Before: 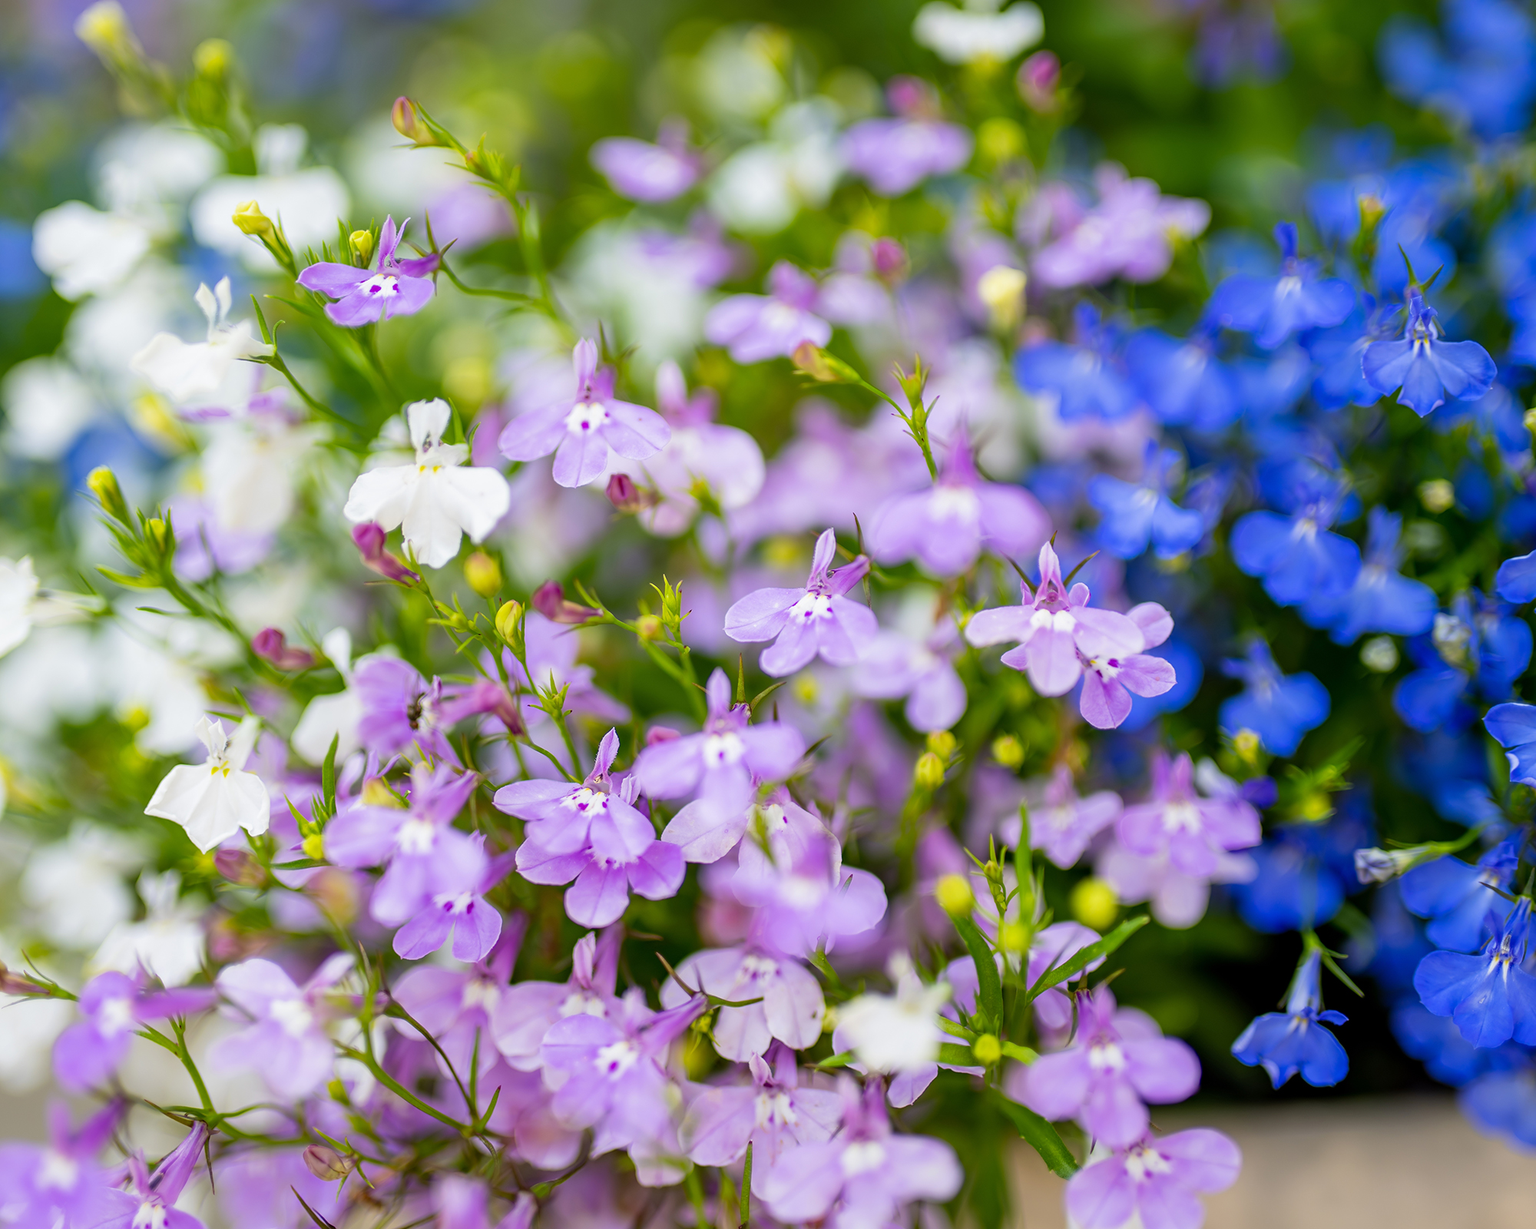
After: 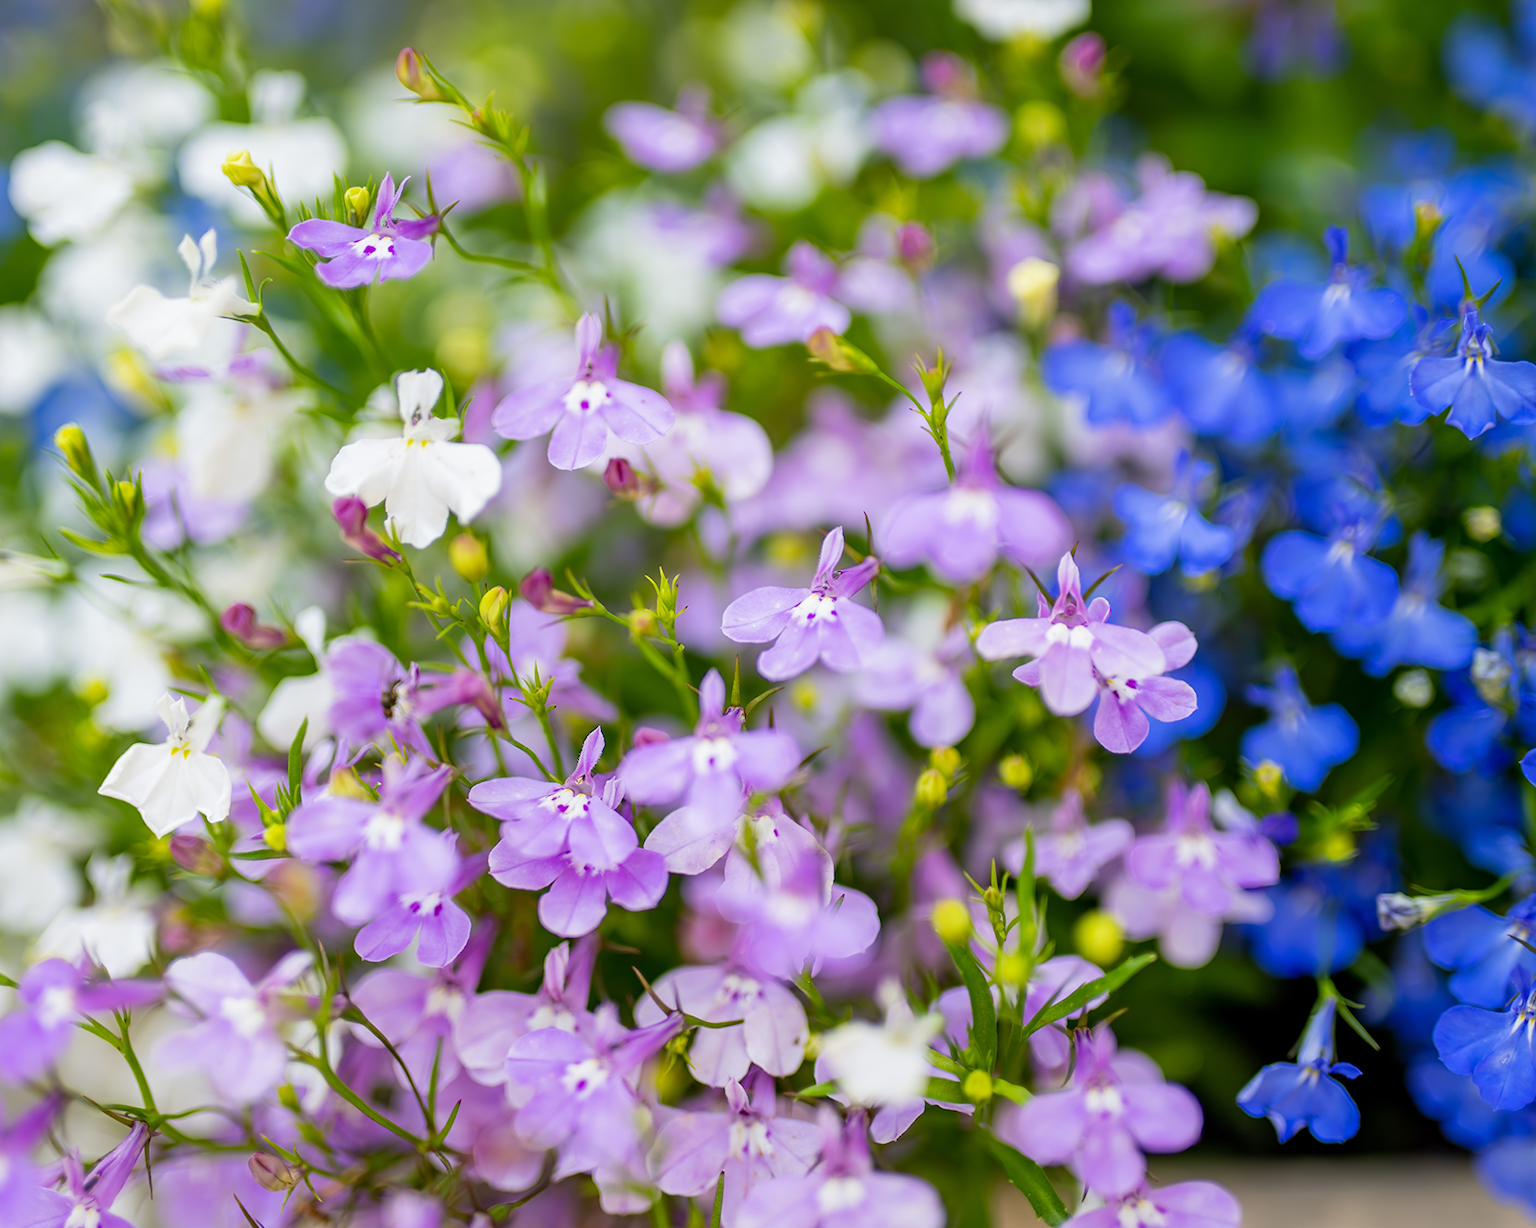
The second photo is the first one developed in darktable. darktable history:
crop and rotate: angle -2.8°
